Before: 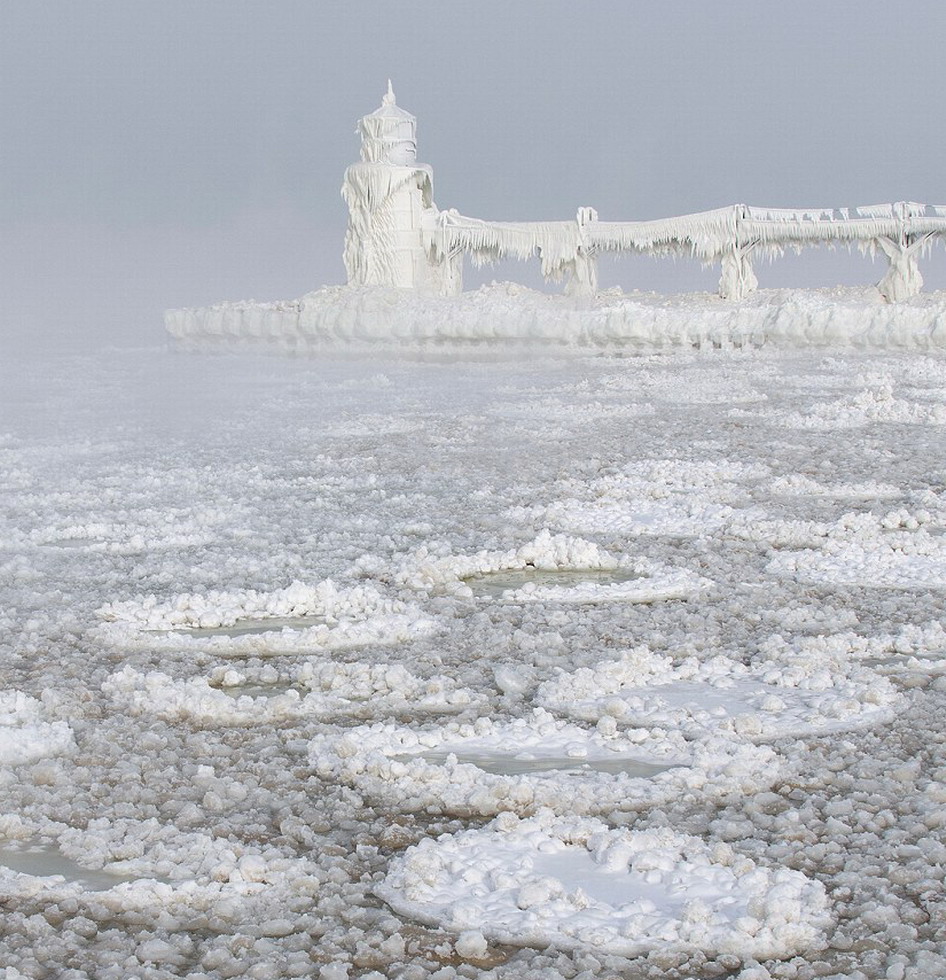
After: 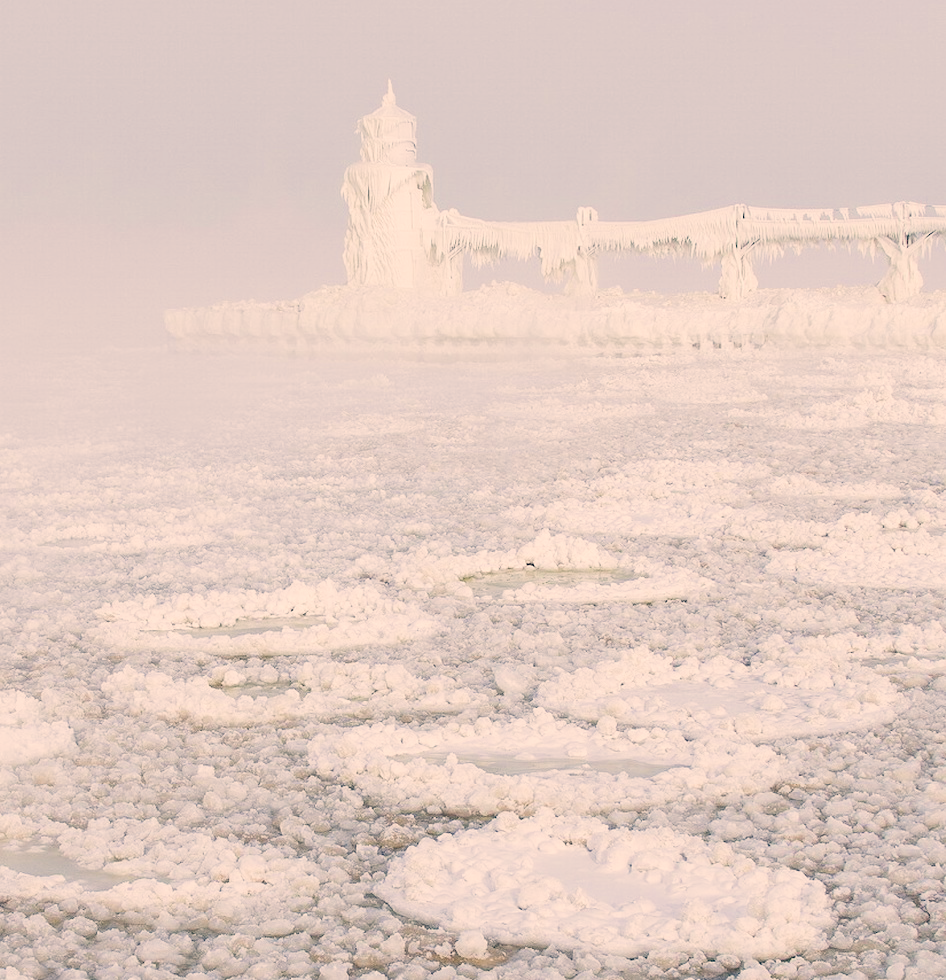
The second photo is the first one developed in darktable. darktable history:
exposure: black level correction 0, exposure 1.104 EV, compensate exposure bias true, compensate highlight preservation false
color correction: highlights a* 10.26, highlights b* 14.67, shadows a* -9.62, shadows b* -14.94
filmic rgb: black relative exposure -7.65 EV, white relative exposure 4.56 EV, threshold 2.95 EV, hardness 3.61, add noise in highlights 0.001, color science v3 (2019), use custom middle-gray values true, contrast in highlights soft, enable highlight reconstruction true
